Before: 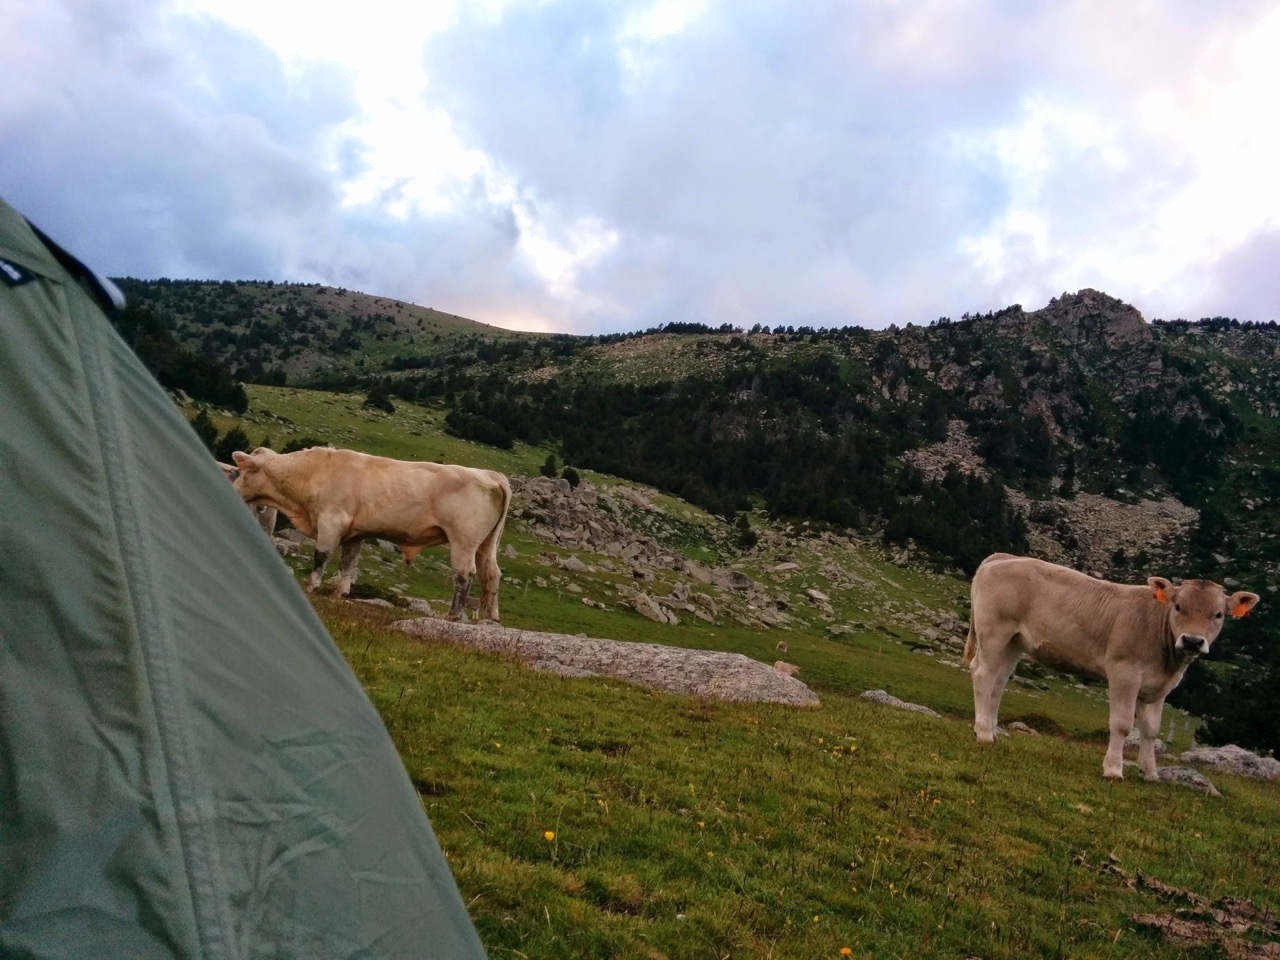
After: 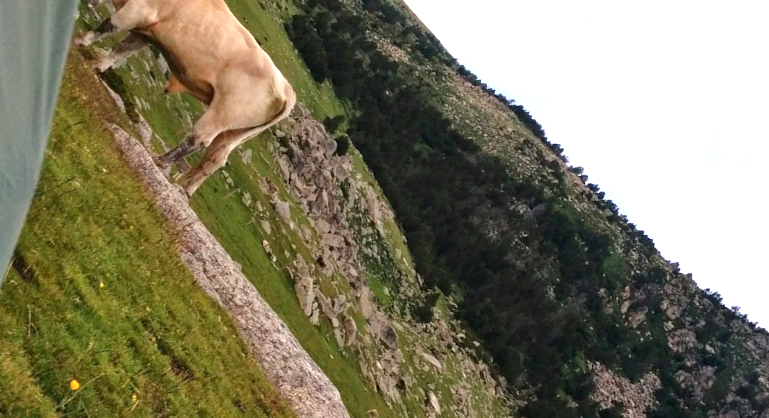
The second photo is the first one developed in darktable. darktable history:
crop and rotate: angle -44.69°, top 16.453%, right 0.91%, bottom 11.751%
color correction: highlights b* -0.036, saturation 0.982
exposure: exposure 1 EV, compensate highlight preservation false
